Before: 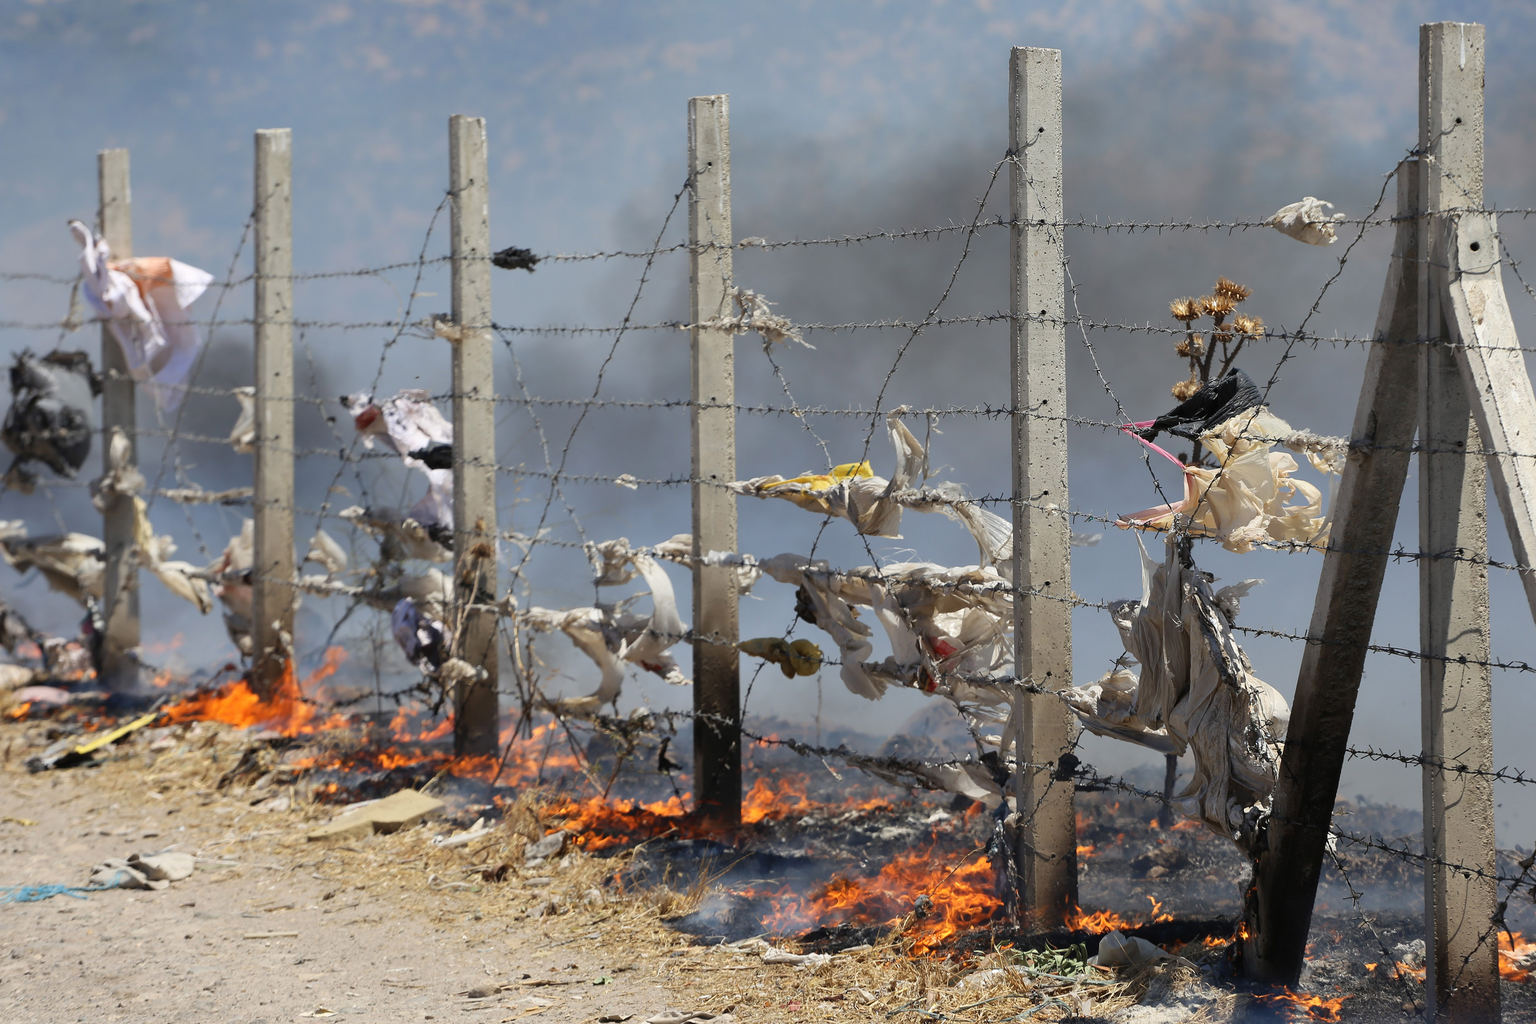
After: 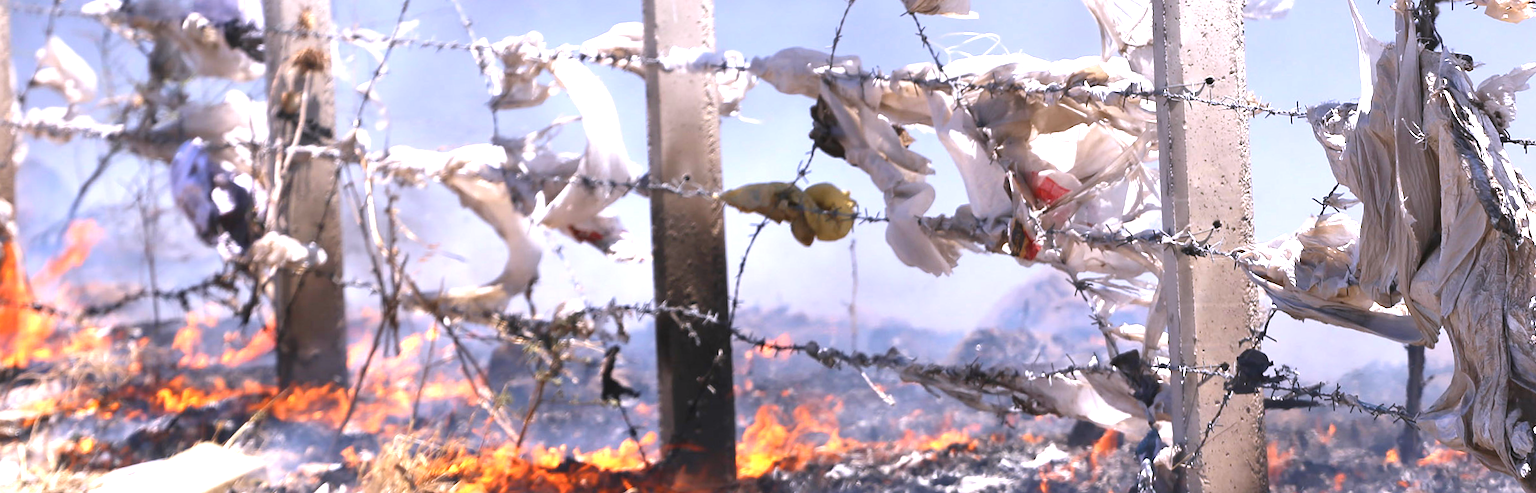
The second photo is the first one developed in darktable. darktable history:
crop: left 18.091%, top 51.13%, right 17.525%, bottom 16.85%
white balance: red 1.042, blue 1.17
exposure: black level correction 0, exposure 1.45 EV, compensate exposure bias true, compensate highlight preservation false
rotate and perspective: rotation -2°, crop left 0.022, crop right 0.978, crop top 0.049, crop bottom 0.951
